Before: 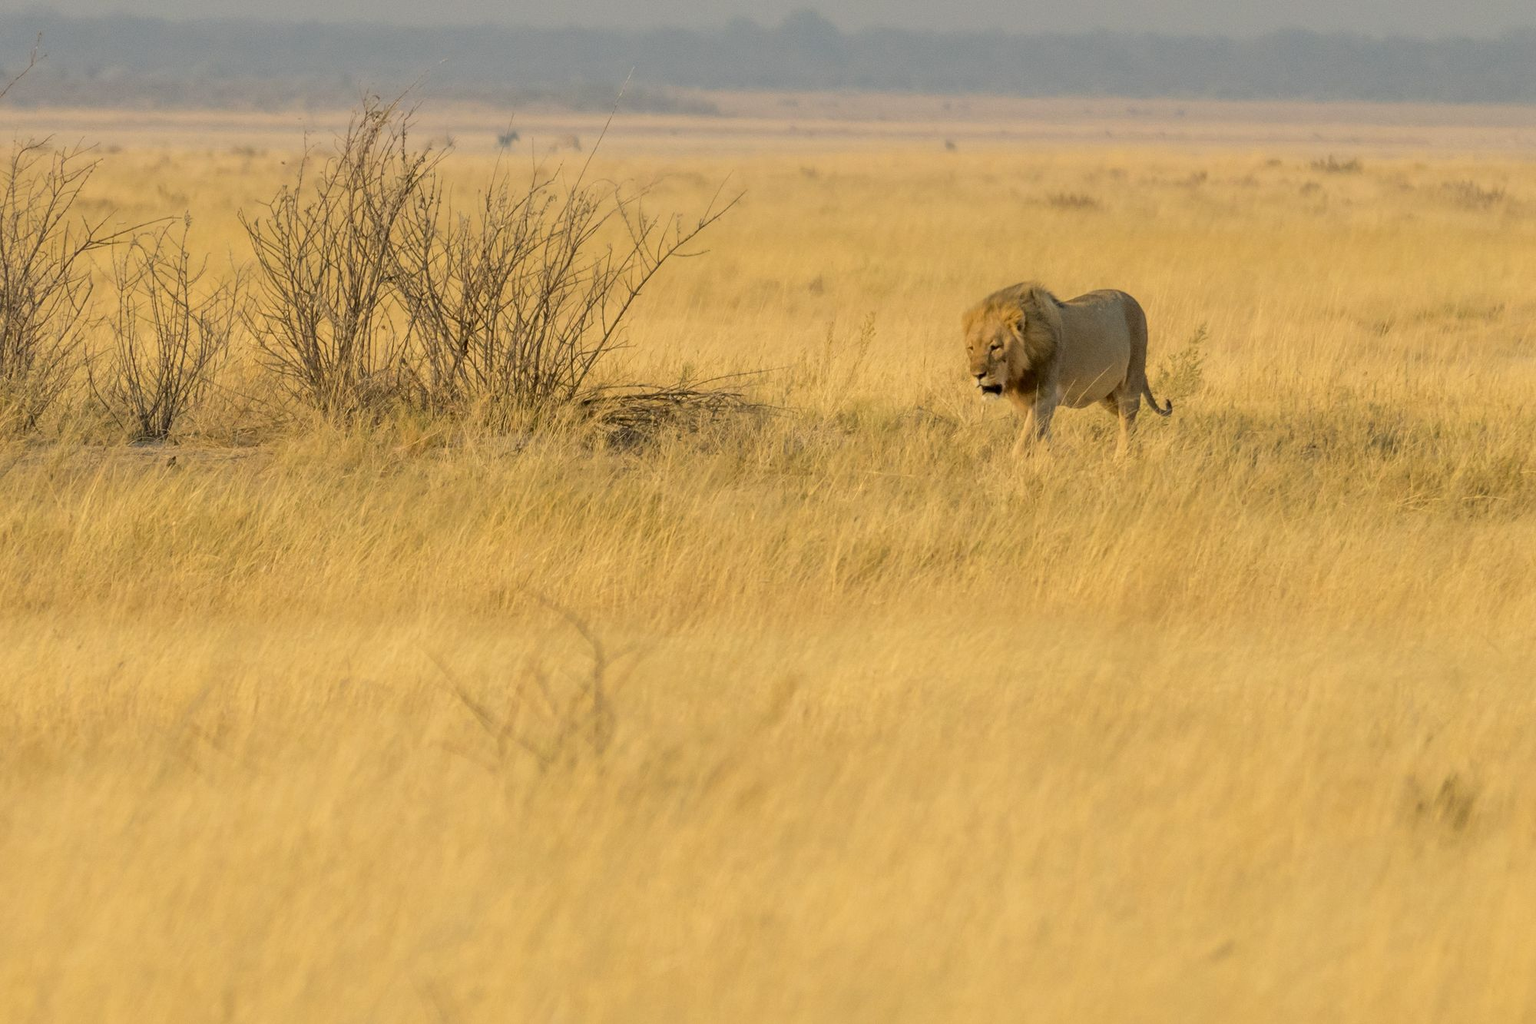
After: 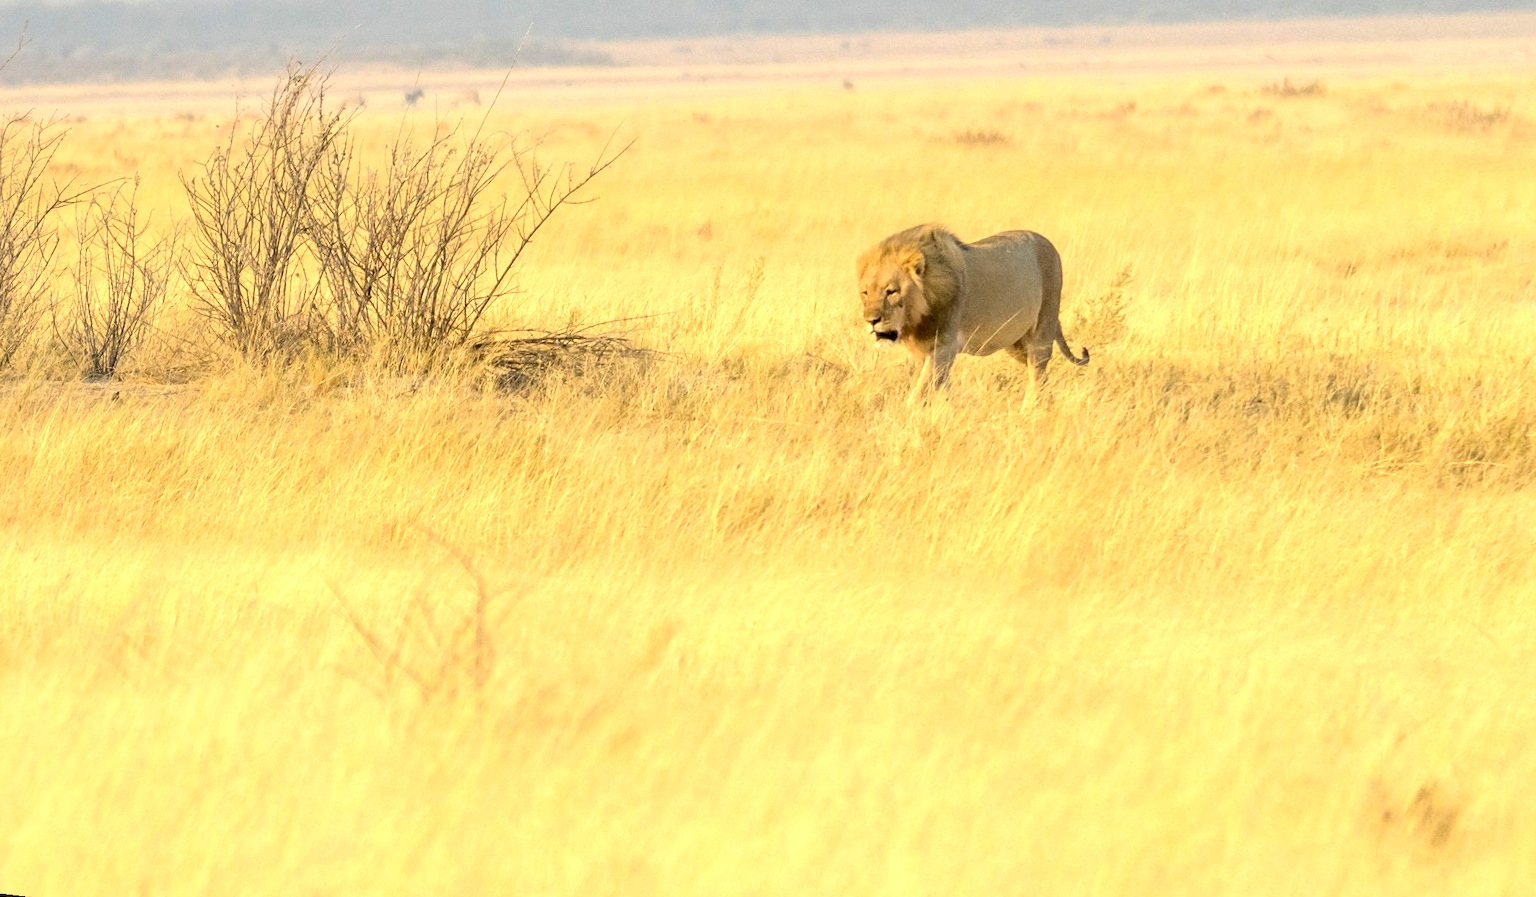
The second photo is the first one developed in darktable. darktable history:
rotate and perspective: rotation 1.69°, lens shift (vertical) -0.023, lens shift (horizontal) -0.291, crop left 0.025, crop right 0.988, crop top 0.092, crop bottom 0.842
exposure: black level correction 0.001, exposure 1.05 EV, compensate exposure bias true, compensate highlight preservation false
